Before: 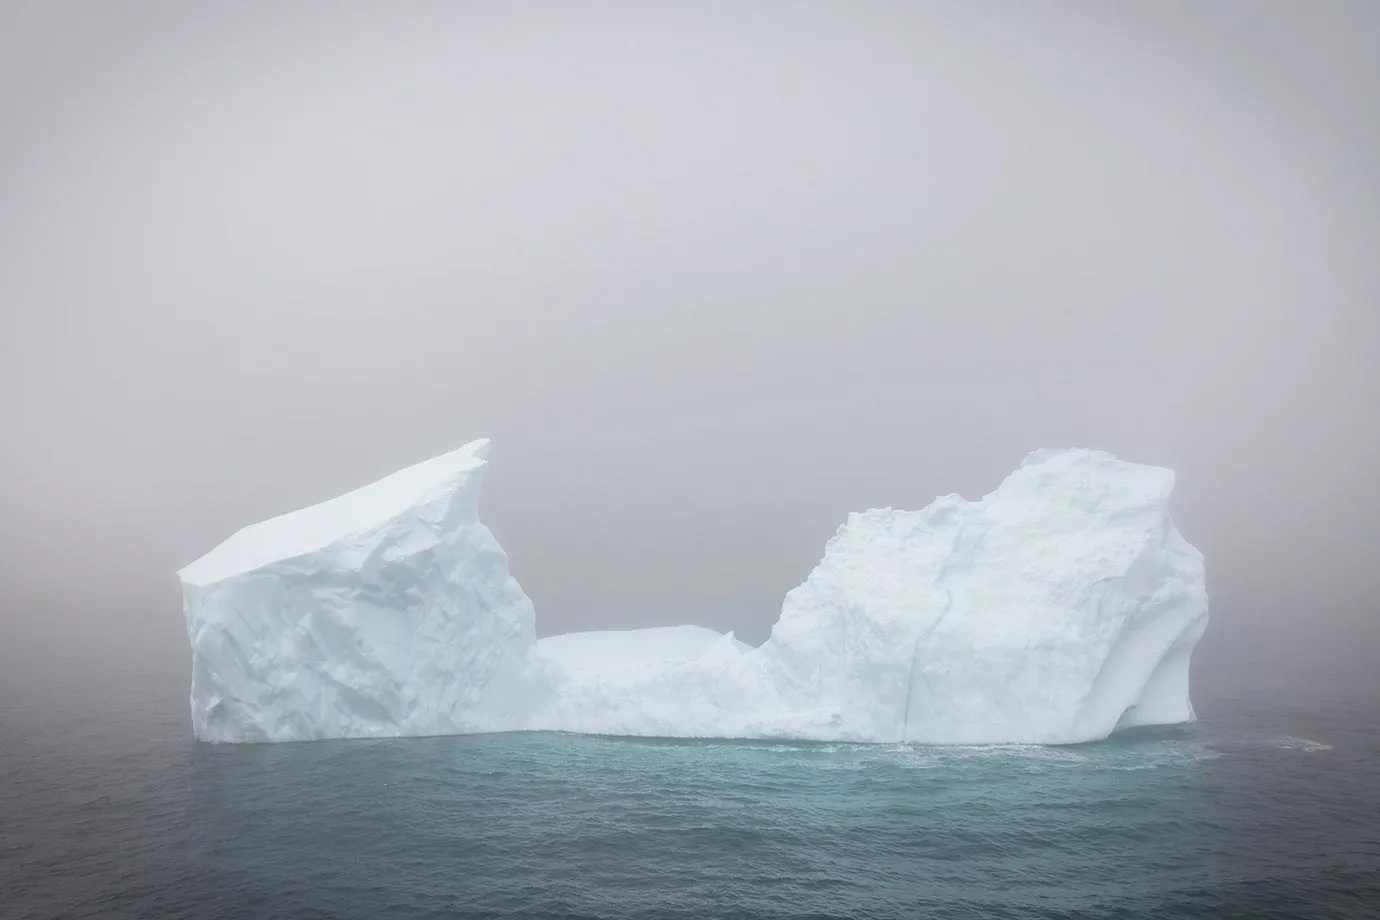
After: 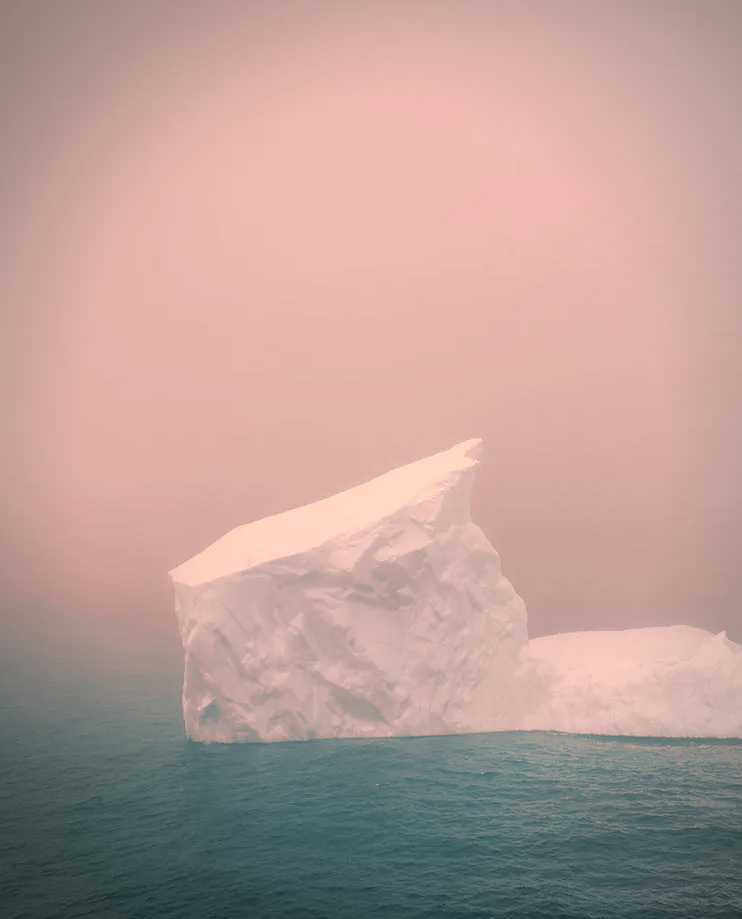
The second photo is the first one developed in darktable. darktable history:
crop: left 0.587%, right 45.588%, bottom 0.086%
exposure: black level correction 0.009, exposure -0.159 EV, compensate highlight preservation false
split-toning: shadows › hue 186.43°, highlights › hue 49.29°, compress 30.29%
color correction: highlights a* 21.16, highlights b* 19.61
vignetting: fall-off radius 70%, automatic ratio true
